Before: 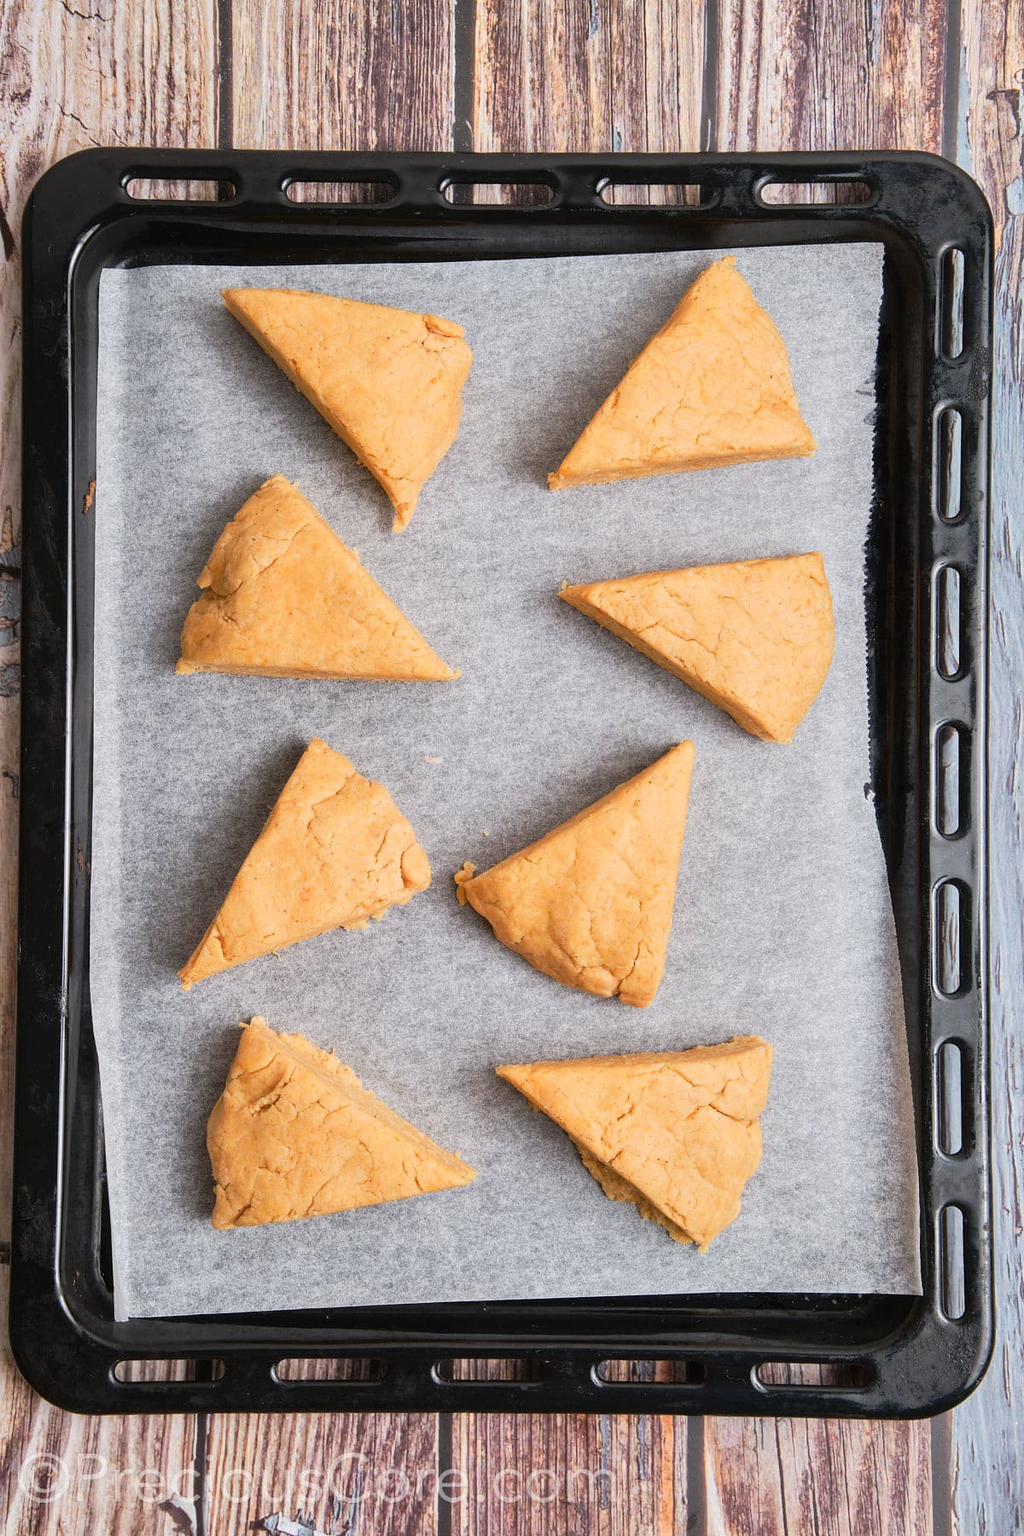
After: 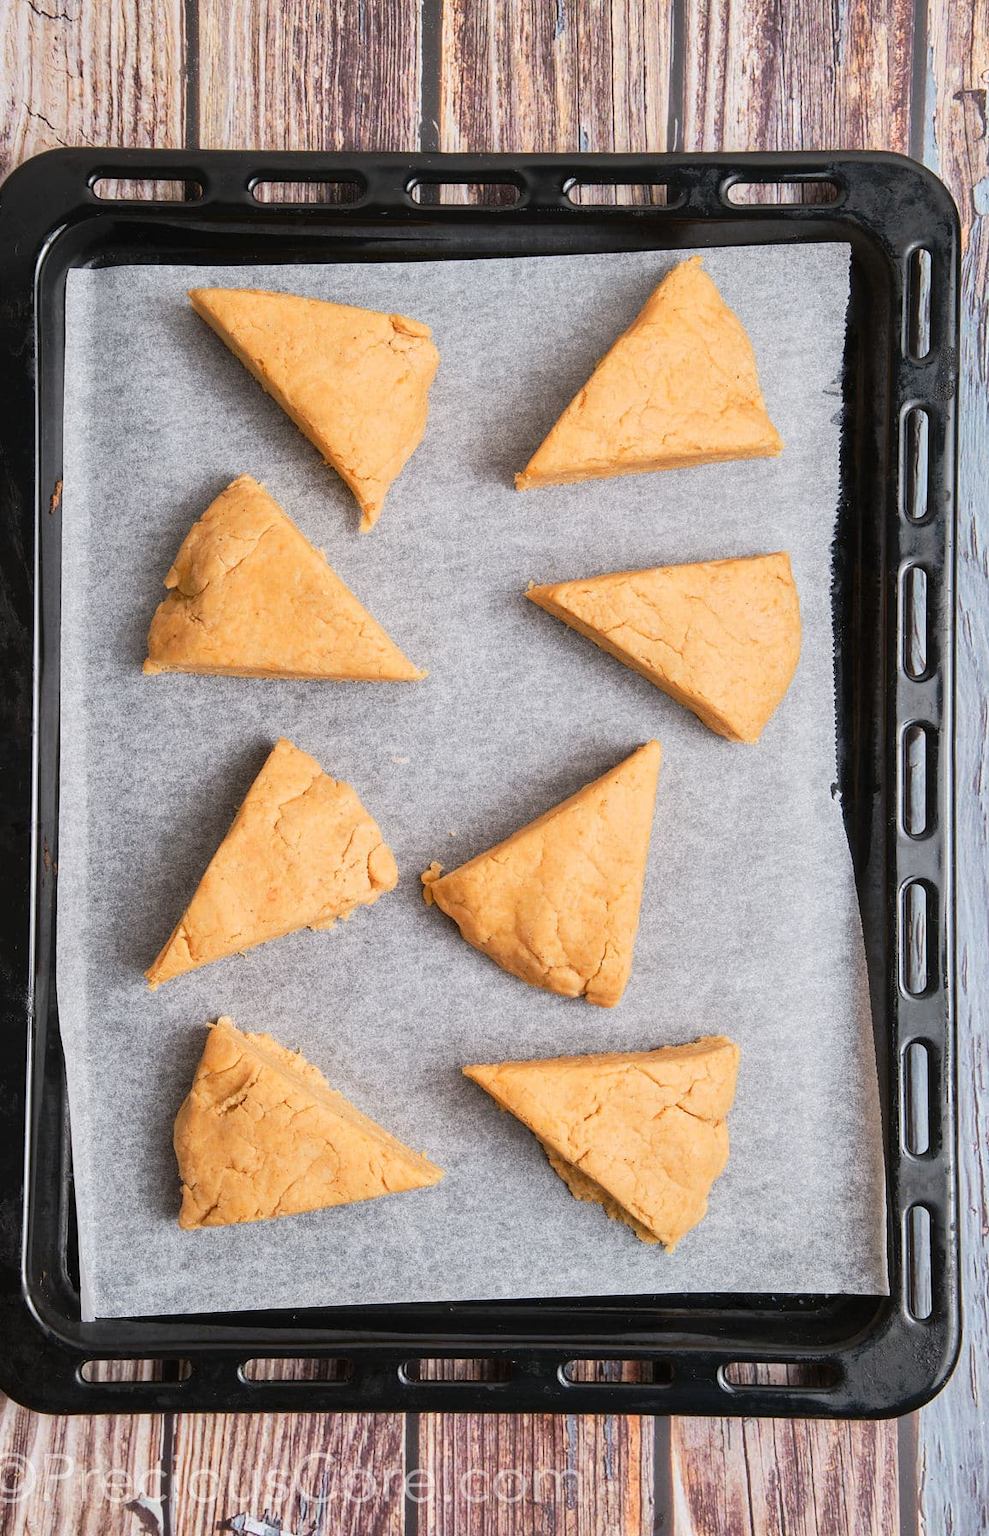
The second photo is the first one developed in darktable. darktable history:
crop and rotate: left 3.314%
